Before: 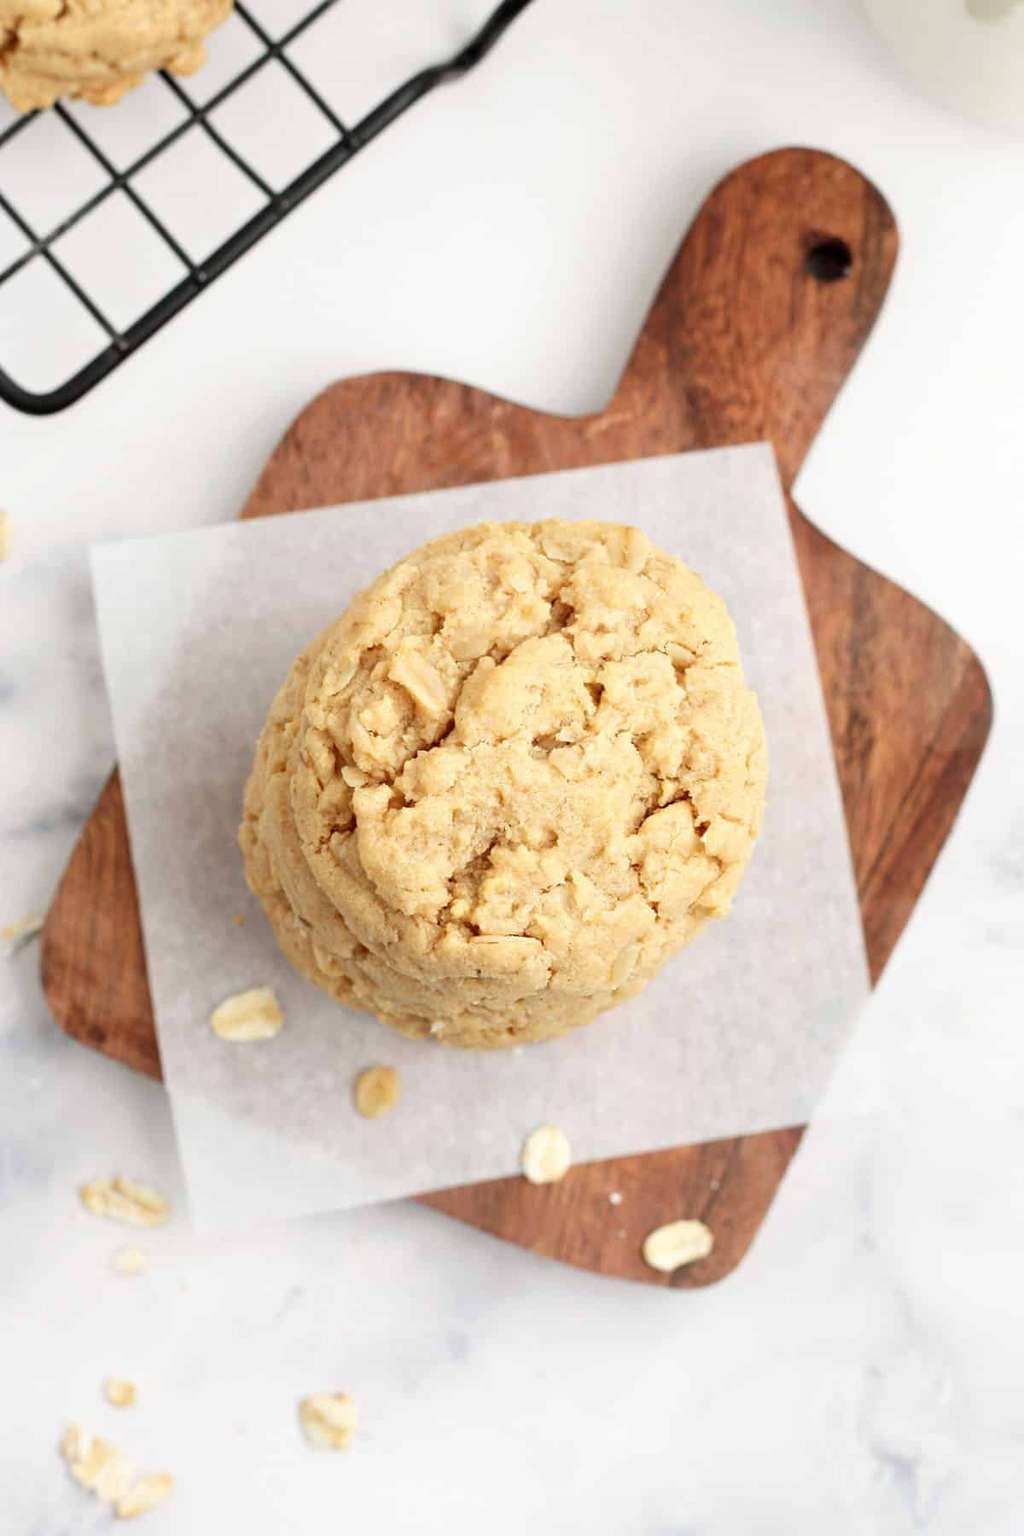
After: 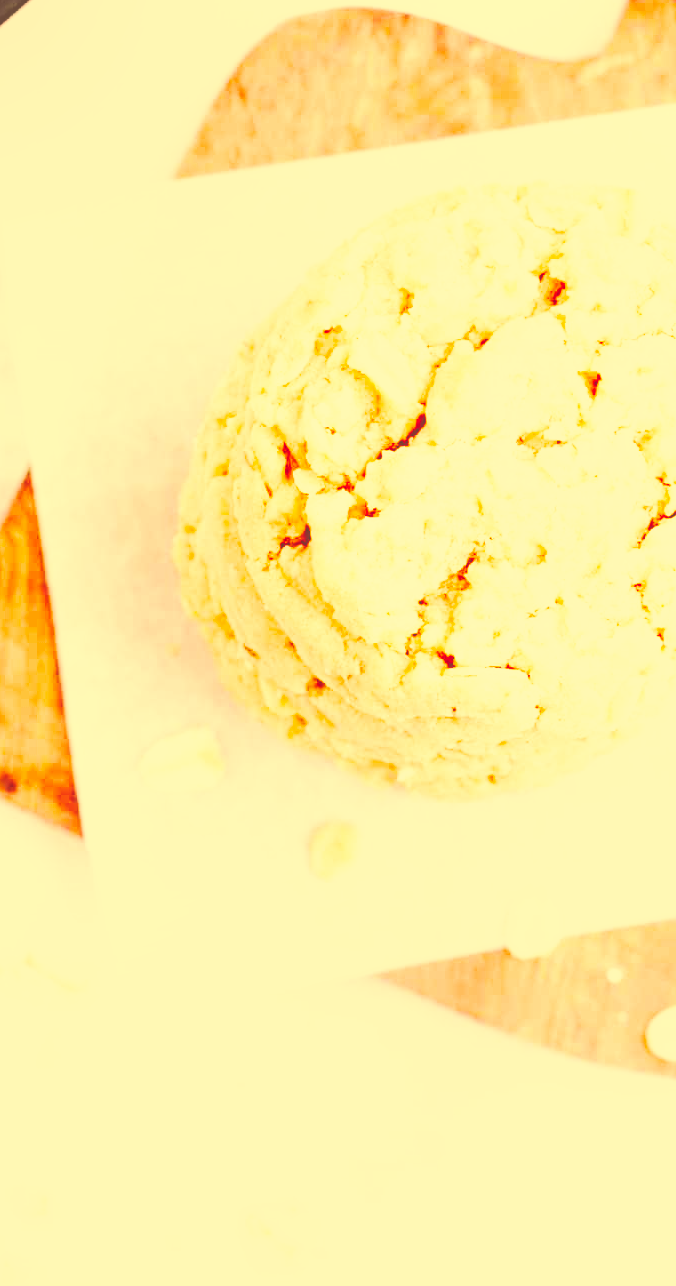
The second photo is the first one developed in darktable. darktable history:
exposure: exposure 0.564 EV, compensate highlight preservation false
crop: left 8.966%, top 23.852%, right 34.699%, bottom 4.703%
tone curve: curves: ch0 [(0, 0) (0.003, 0.334) (0.011, 0.338) (0.025, 0.338) (0.044, 0.338) (0.069, 0.339) (0.1, 0.342) (0.136, 0.343) (0.177, 0.349) (0.224, 0.36) (0.277, 0.385) (0.335, 0.42) (0.399, 0.465) (0.468, 0.535) (0.543, 0.632) (0.623, 0.73) (0.709, 0.814) (0.801, 0.879) (0.898, 0.935) (1, 1)], preserve colors none
local contrast: on, module defaults
white balance: red 0.983, blue 1.036
color correction: highlights a* 10.12, highlights b* 39.04, shadows a* 14.62, shadows b* 3.37
base curve: curves: ch0 [(0, 0.003) (0.001, 0.002) (0.006, 0.004) (0.02, 0.022) (0.048, 0.086) (0.094, 0.234) (0.162, 0.431) (0.258, 0.629) (0.385, 0.8) (0.548, 0.918) (0.751, 0.988) (1, 1)], preserve colors none
